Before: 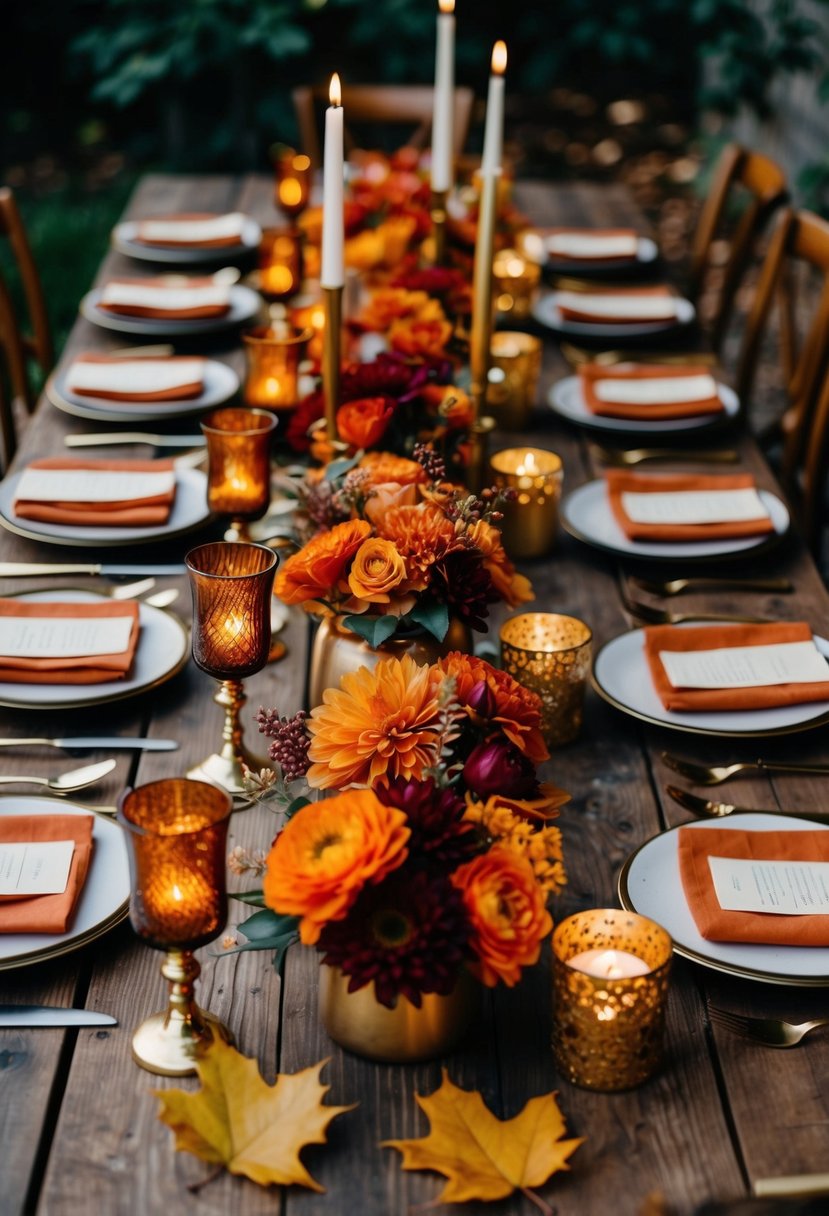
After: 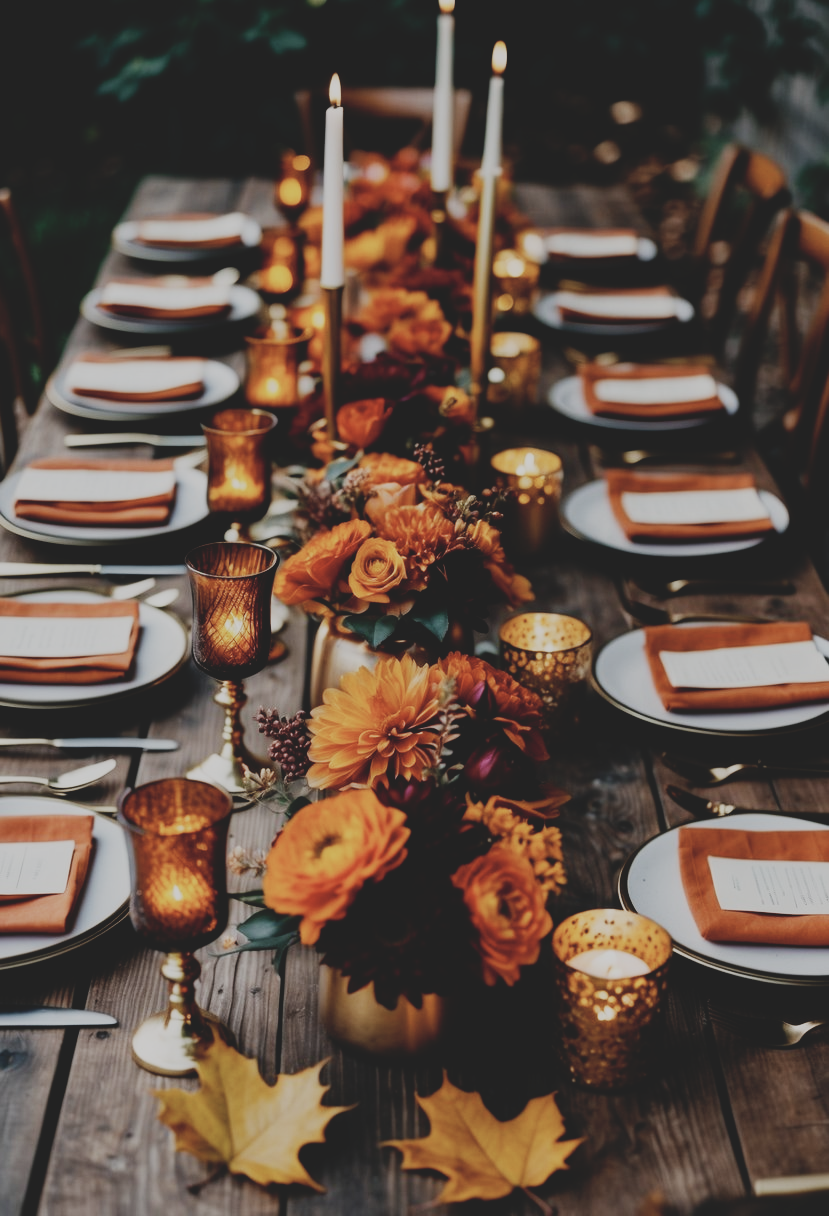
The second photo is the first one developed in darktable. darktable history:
color balance rgb: perceptual saturation grading › global saturation 3.7%, global vibrance 5.56%, contrast 3.24%
sigmoid: contrast 2, skew -0.2, preserve hue 0%, red attenuation 0.1, red rotation 0.035, green attenuation 0.1, green rotation -0.017, blue attenuation 0.15, blue rotation -0.052, base primaries Rec2020
contrast brightness saturation: contrast -0.26, saturation -0.43
exposure: compensate highlight preservation false
